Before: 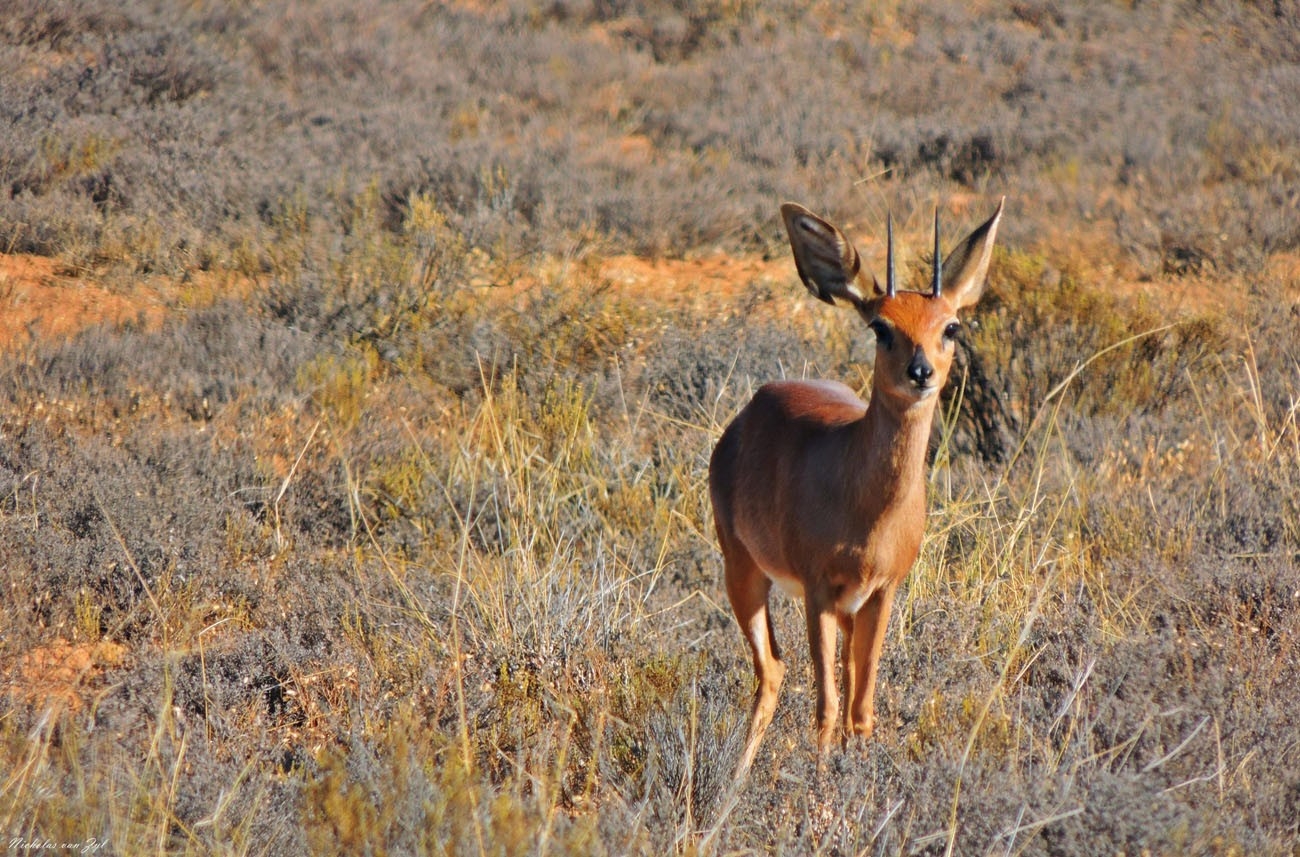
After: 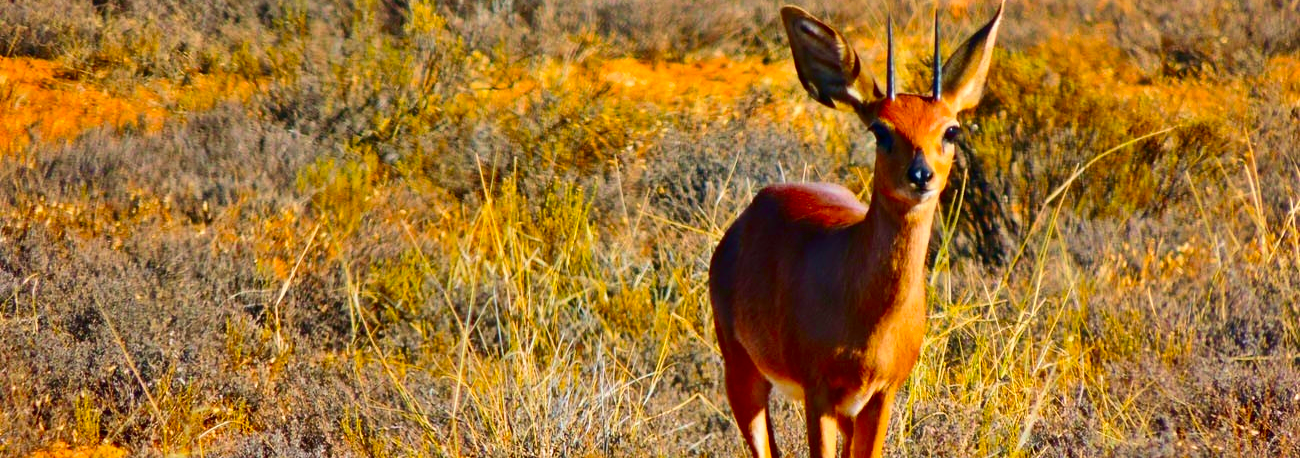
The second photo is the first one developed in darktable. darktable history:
contrast brightness saturation: contrast 0.21, brightness -0.11, saturation 0.21
exposure: compensate highlight preservation false
velvia: on, module defaults
color balance rgb: linear chroma grading › global chroma 15%, perceptual saturation grading › global saturation 30%
crop and rotate: top 23.043%, bottom 23.437%
levels: levels [0, 0.478, 1]
